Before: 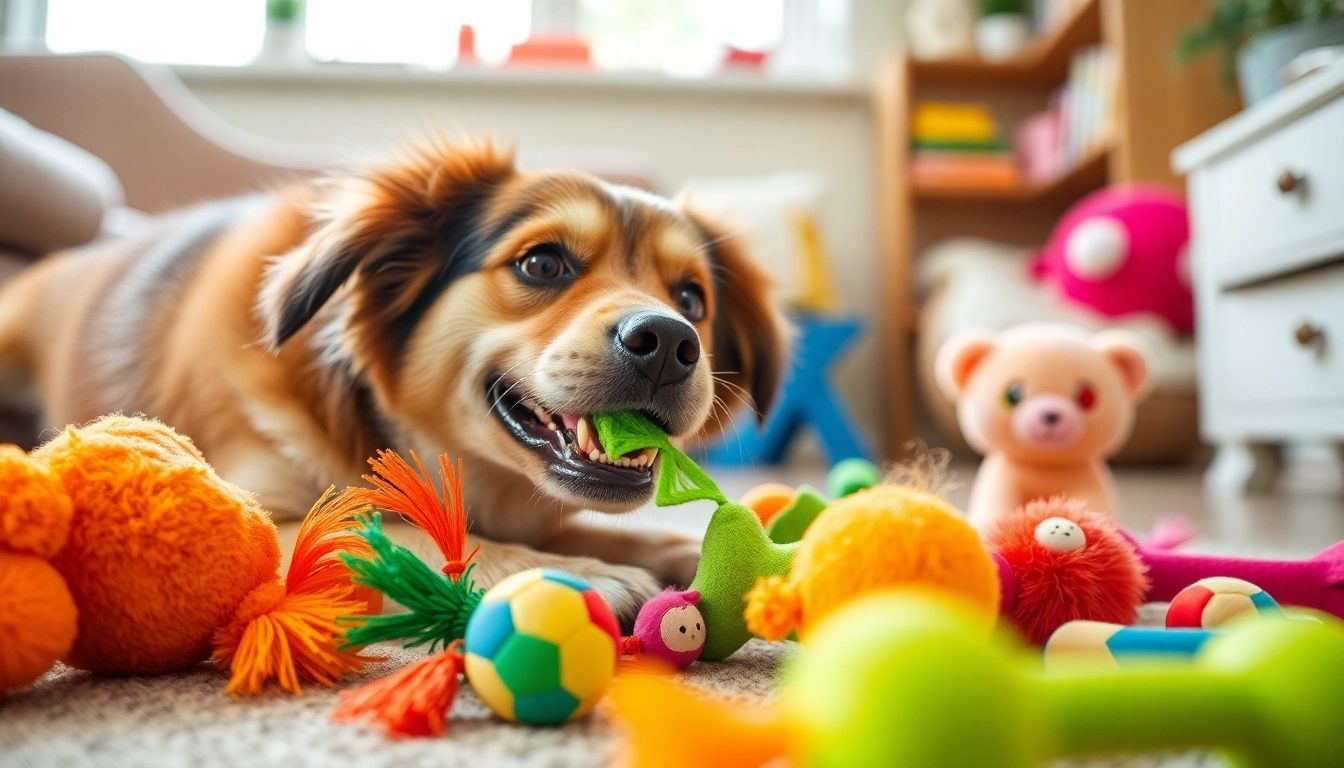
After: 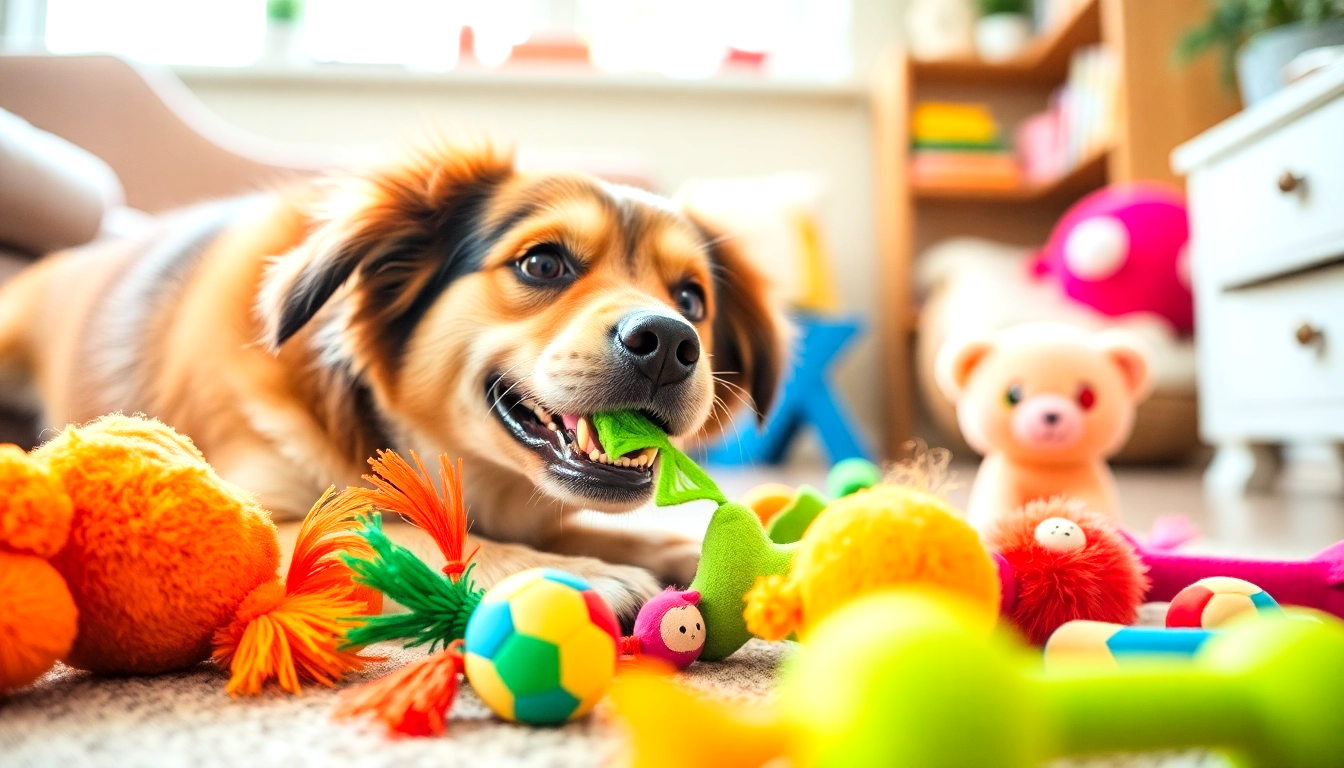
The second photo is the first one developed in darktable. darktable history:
tone curve: curves: ch0 [(0, 0) (0.004, 0.001) (0.133, 0.112) (0.325, 0.362) (0.832, 0.893) (1, 1)], color space Lab, linked channels, preserve colors none
exposure: exposure 0.376 EV, compensate highlight preservation false
